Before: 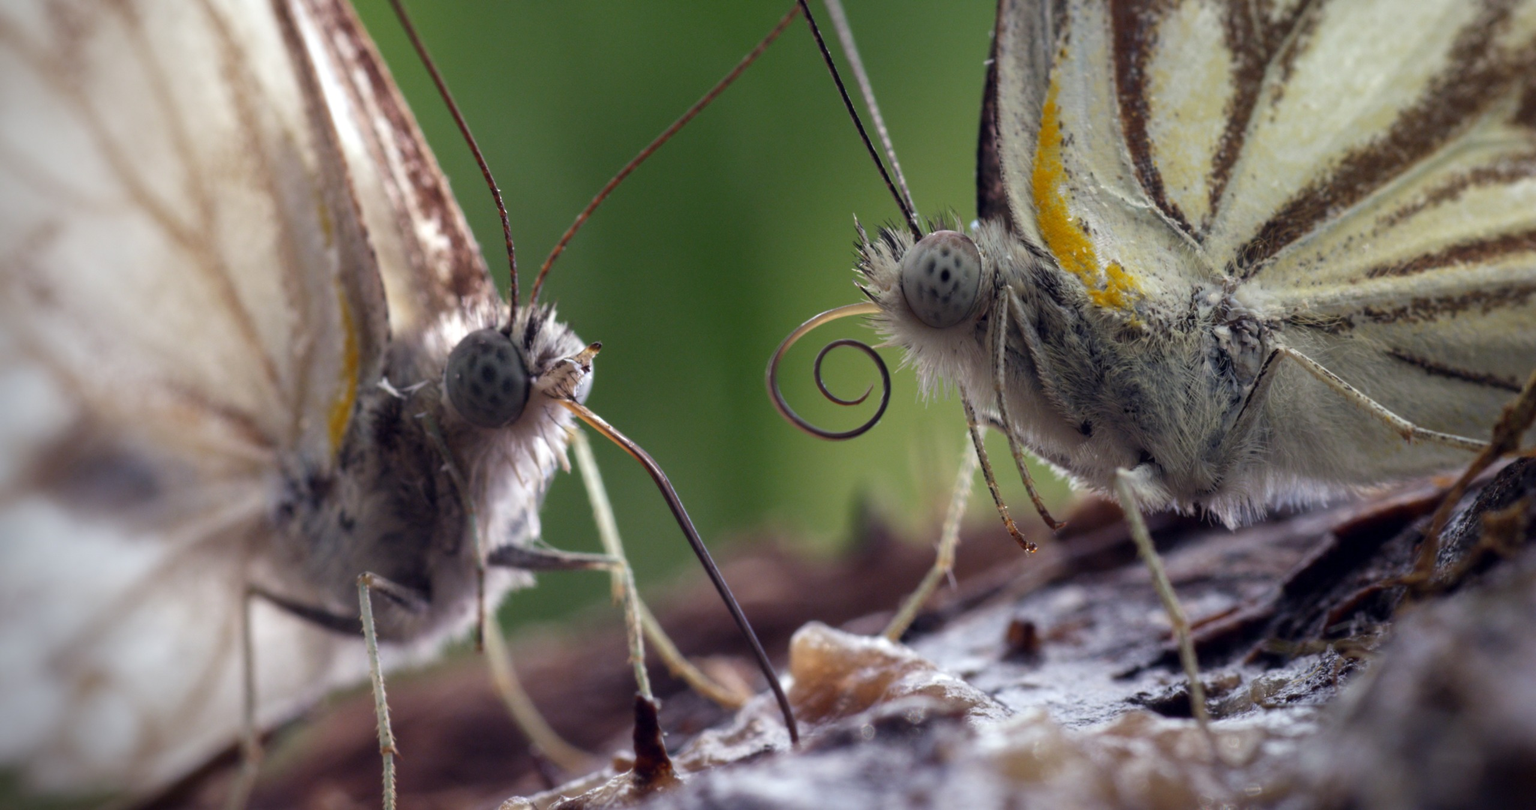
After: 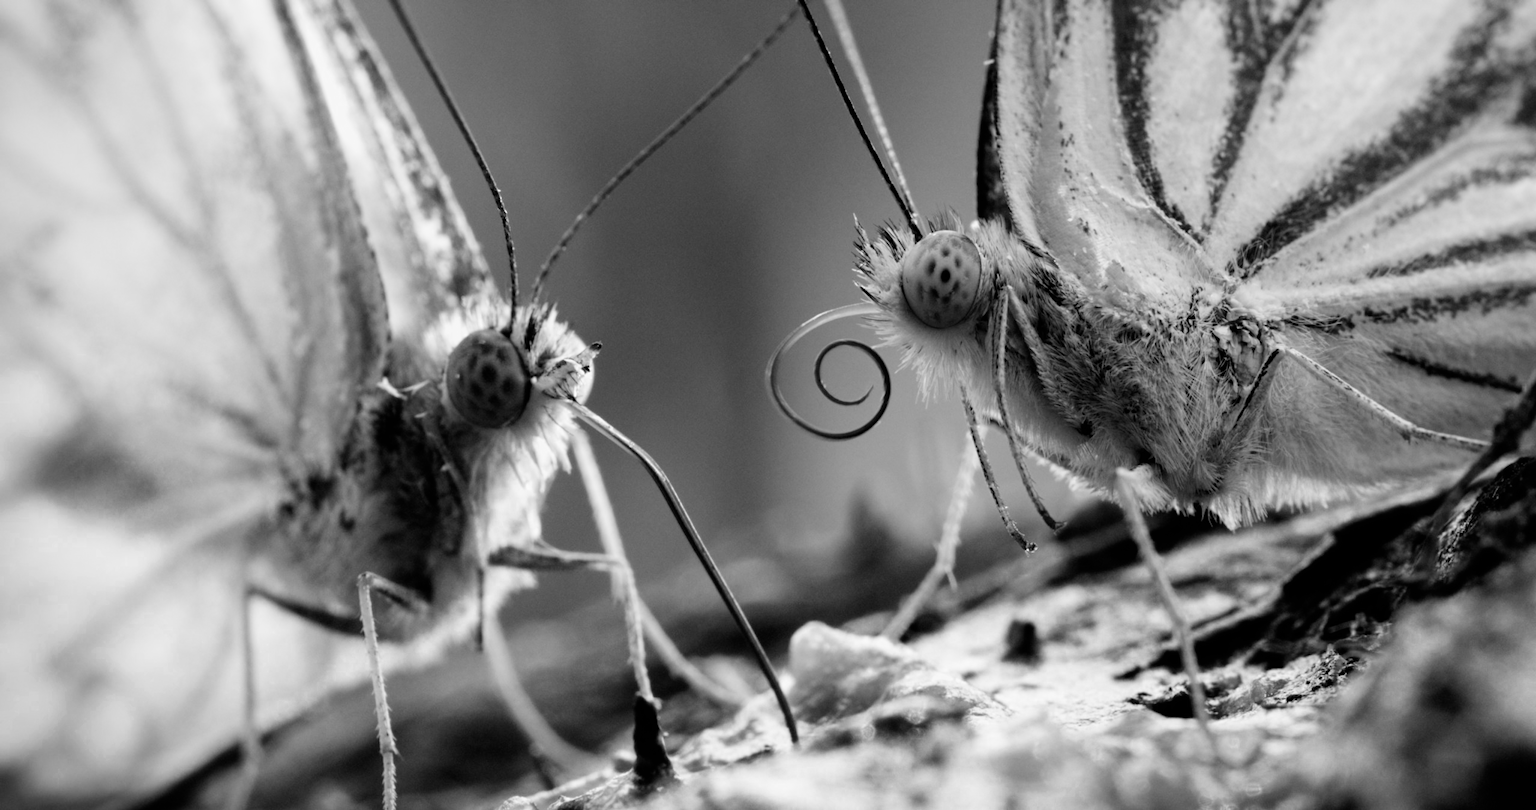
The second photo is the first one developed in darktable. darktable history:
color zones: curves: ch0 [(0, 0.613) (0.01, 0.613) (0.245, 0.448) (0.498, 0.529) (0.642, 0.665) (0.879, 0.777) (0.99, 0.613)]; ch1 [(0, 0) (0.143, 0) (0.286, 0) (0.429, 0) (0.571, 0) (0.714, 0) (0.857, 0)]
filmic rgb: black relative exposure -5.12 EV, white relative exposure 3.96 EV, hardness 2.88, contrast 1.301, highlights saturation mix -29.47%
exposure: black level correction 0, exposure 0.694 EV, compensate highlight preservation false
